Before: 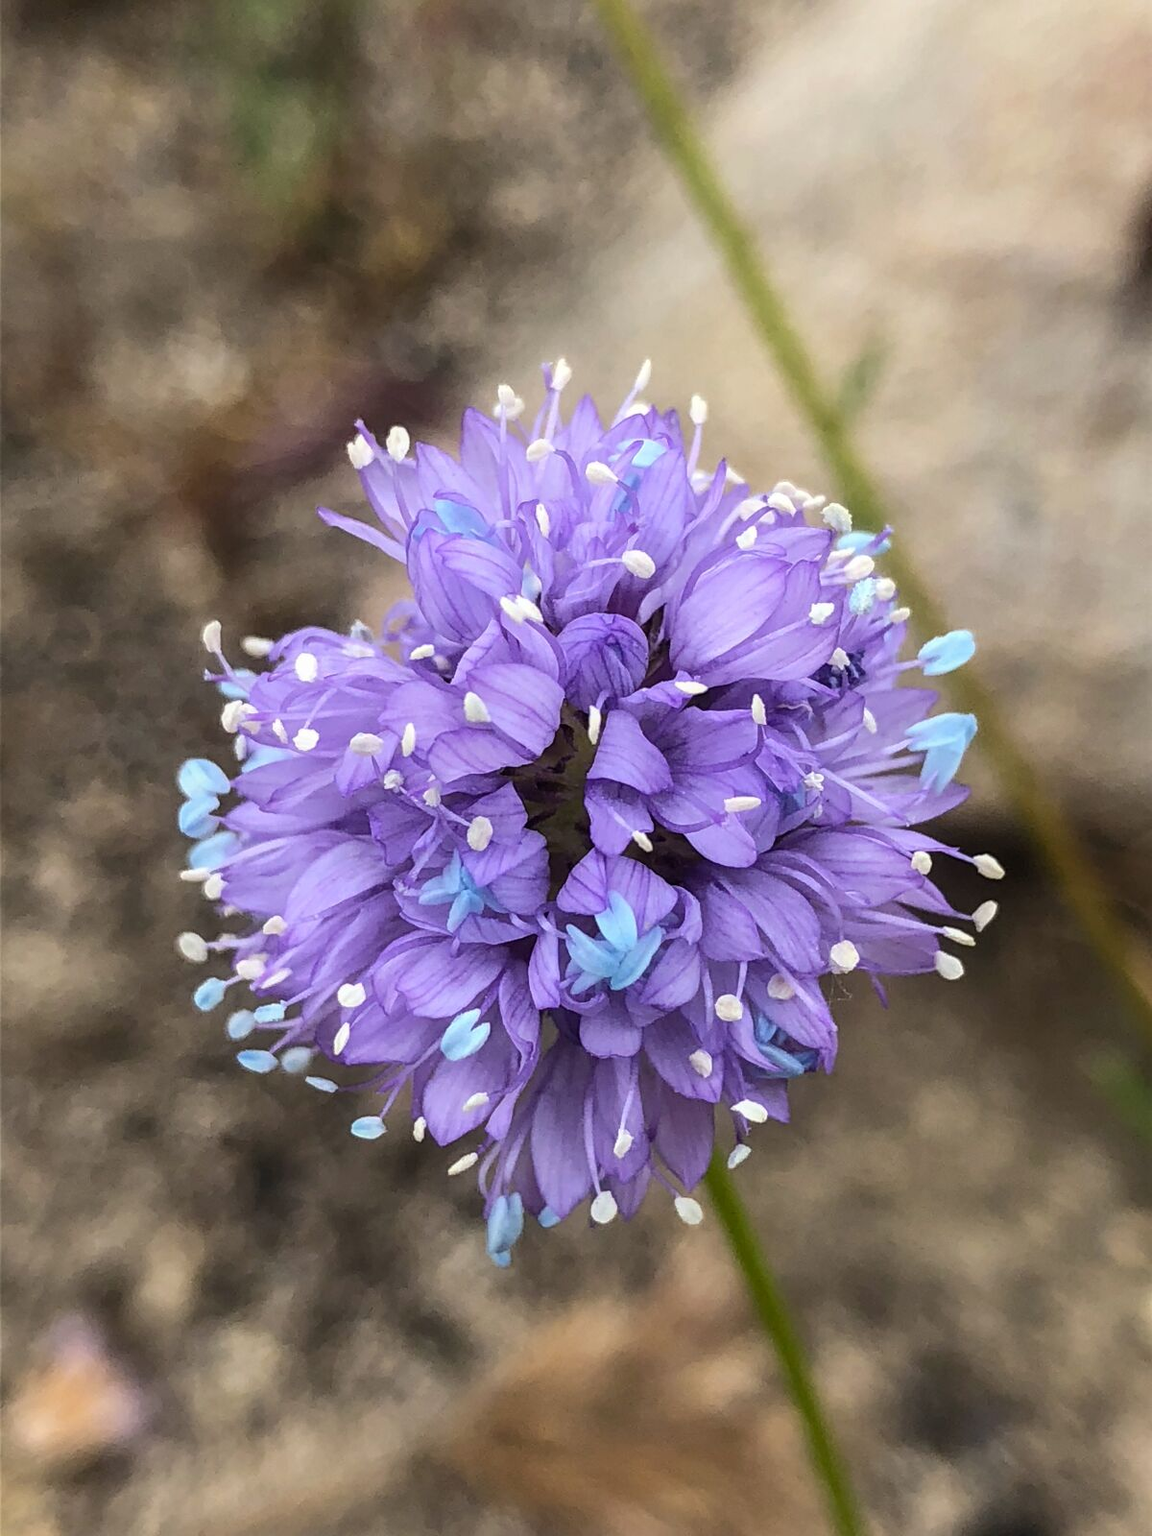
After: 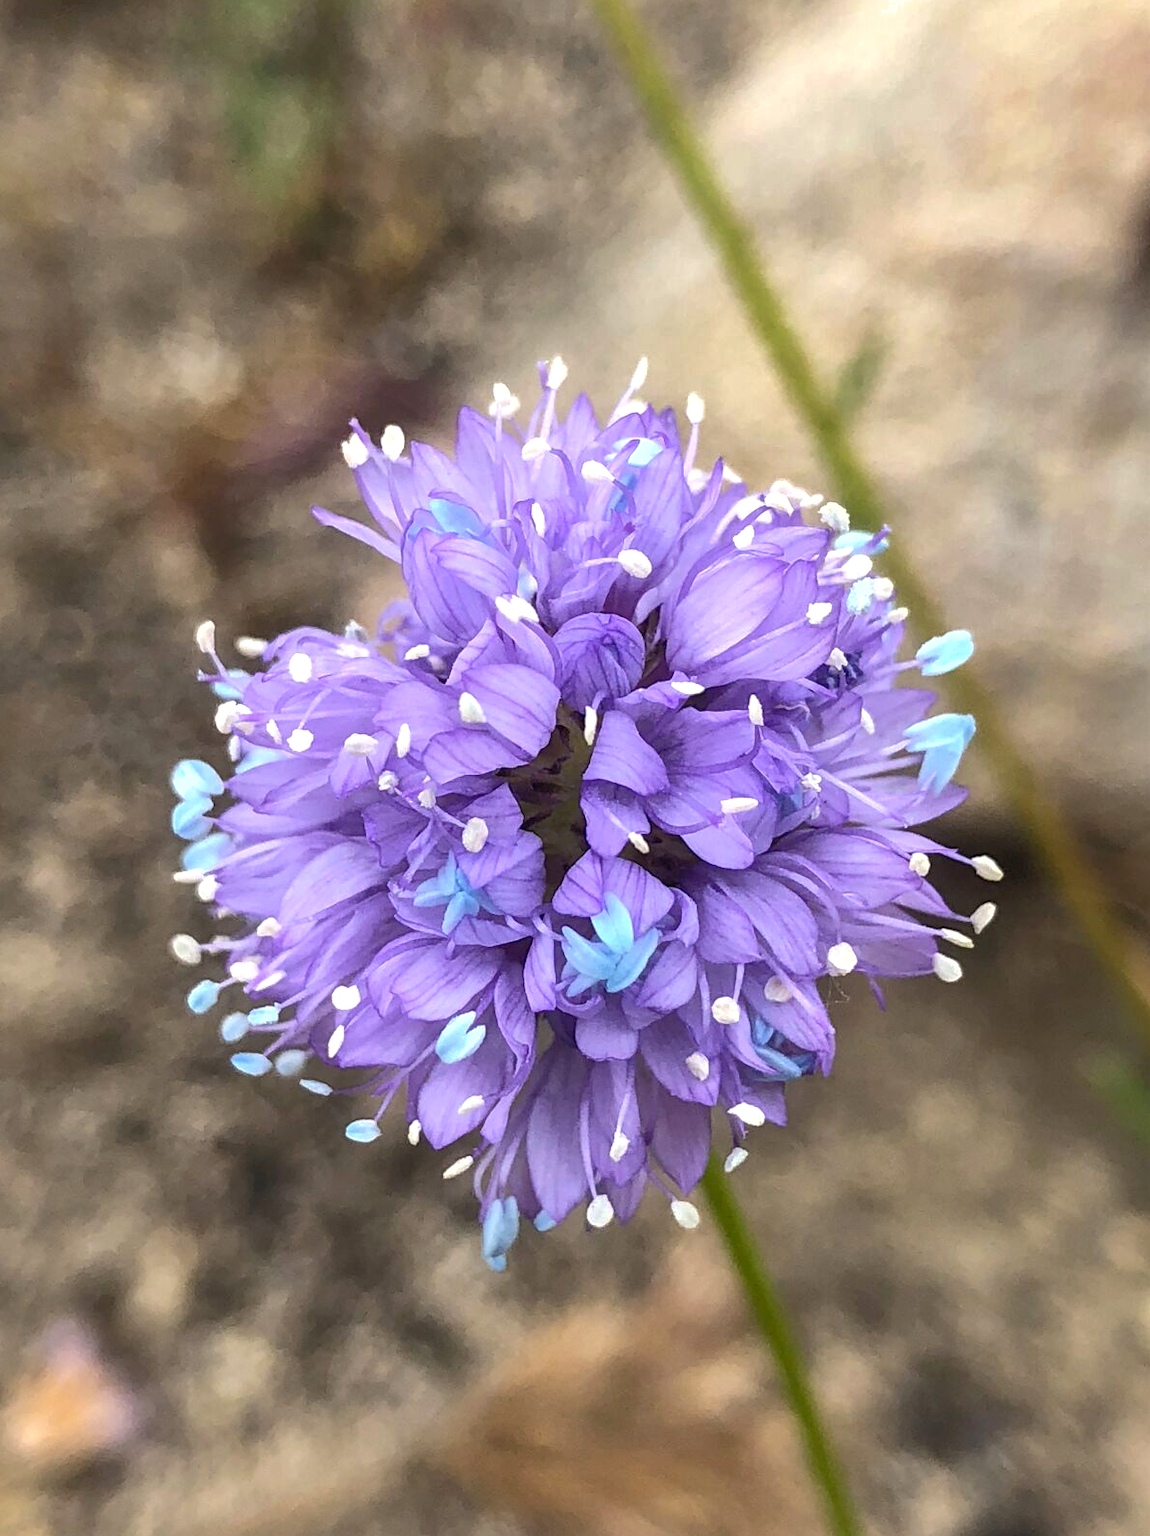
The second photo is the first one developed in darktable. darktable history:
shadows and highlights: on, module defaults
crop and rotate: left 0.744%, top 0.305%, bottom 0.282%
tone equalizer: -8 EV -0.43 EV, -7 EV -0.381 EV, -6 EV -0.329 EV, -5 EV -0.205 EV, -3 EV 0.253 EV, -2 EV 0.358 EV, -1 EV 0.402 EV, +0 EV 0.438 EV, smoothing diameter 24.93%, edges refinement/feathering 11.44, preserve details guided filter
